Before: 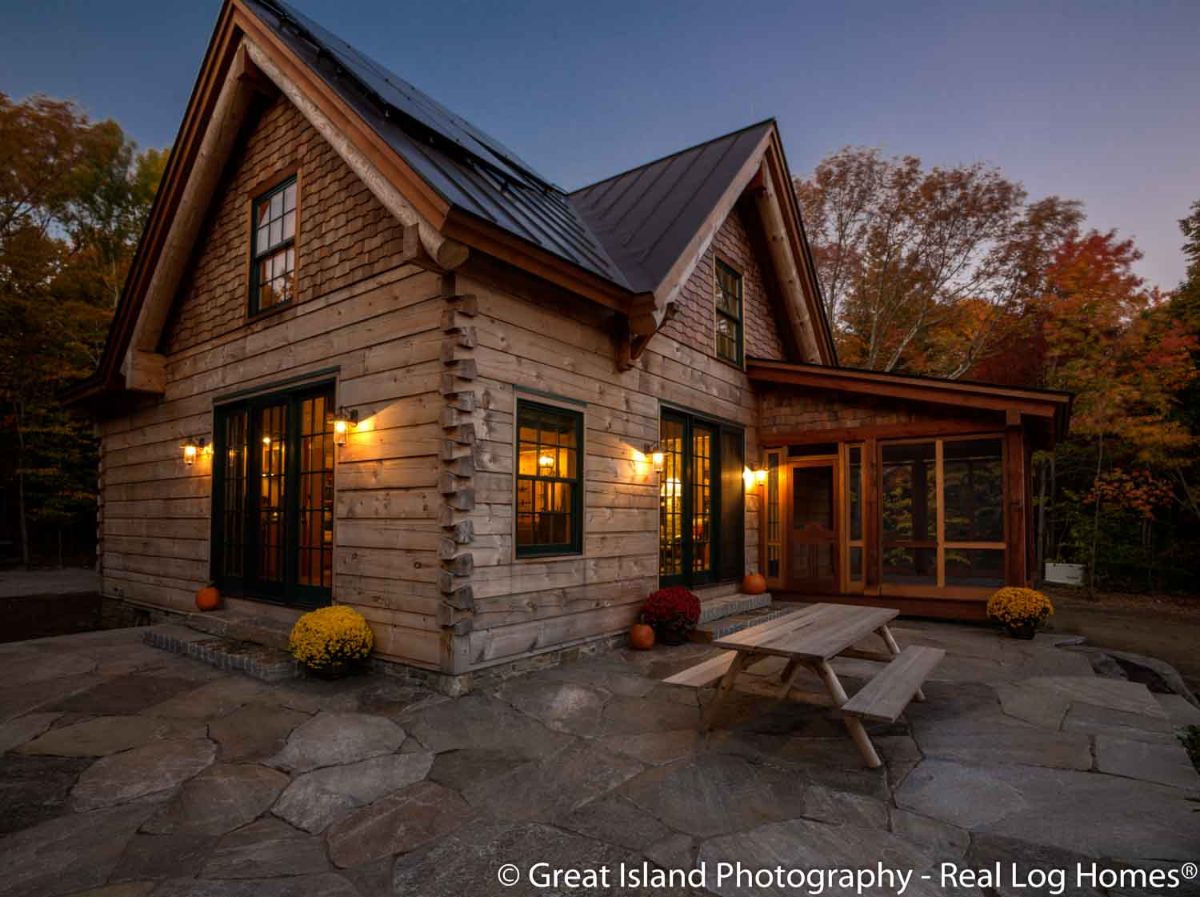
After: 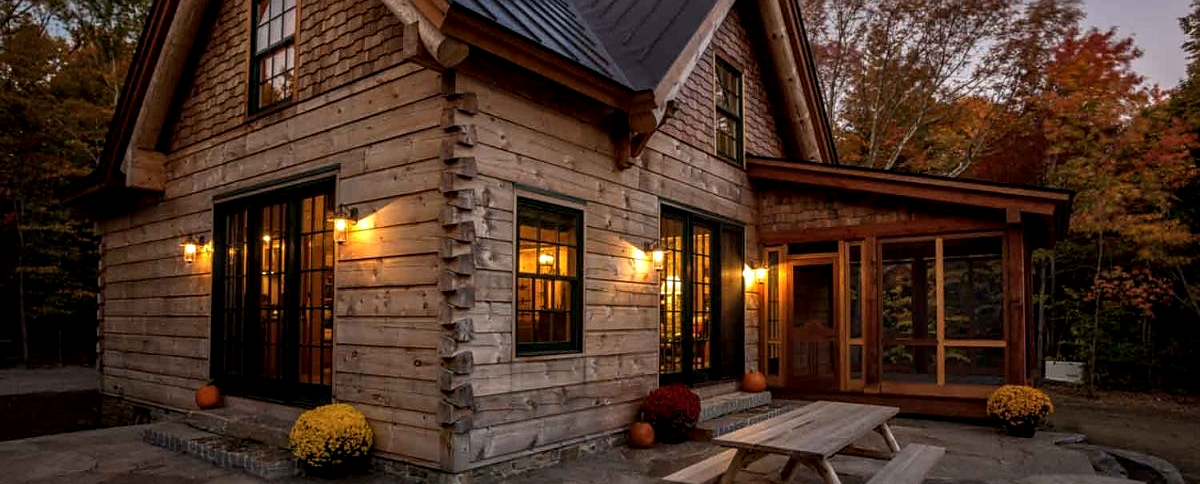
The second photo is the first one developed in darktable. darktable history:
local contrast: detail 130%
crop and rotate: top 22.604%, bottom 23.421%
sharpen: radius 1.854, amount 0.403, threshold 1.297
